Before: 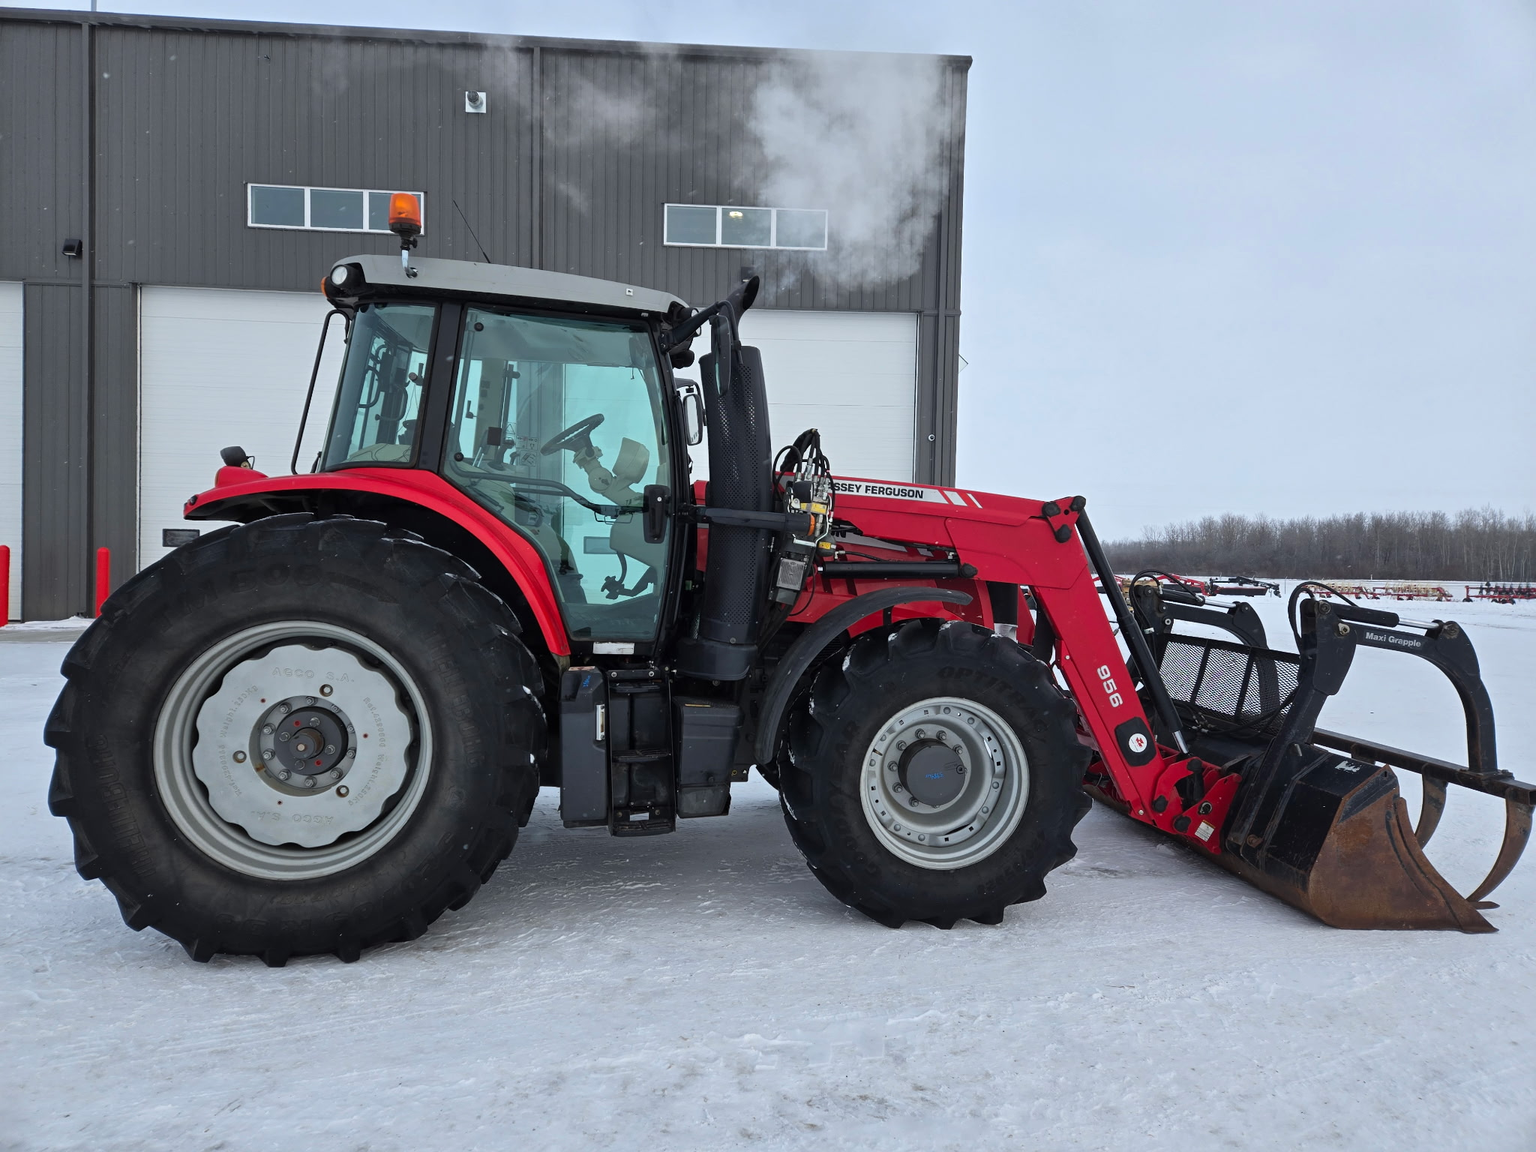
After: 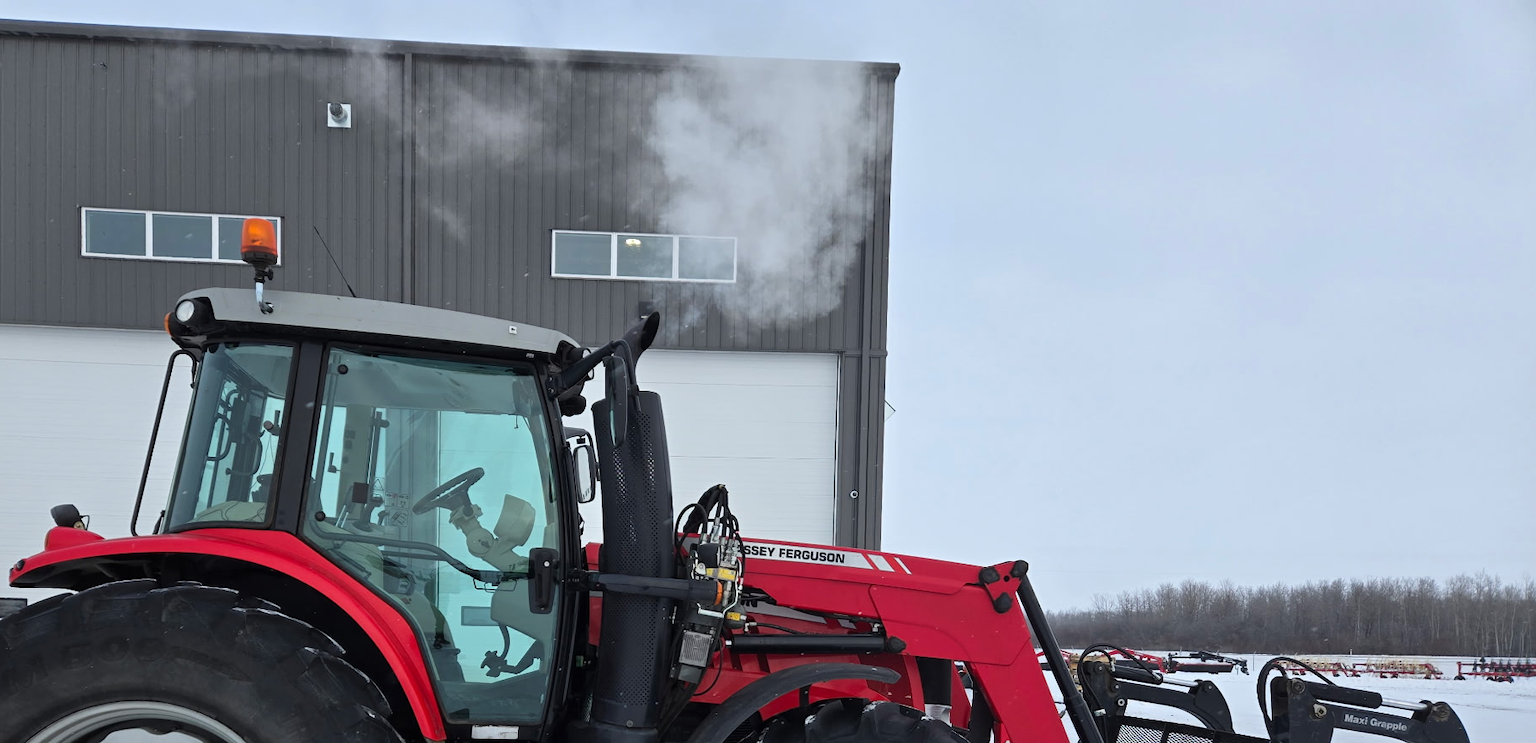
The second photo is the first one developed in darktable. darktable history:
crop and rotate: left 11.455%, bottom 42.877%
